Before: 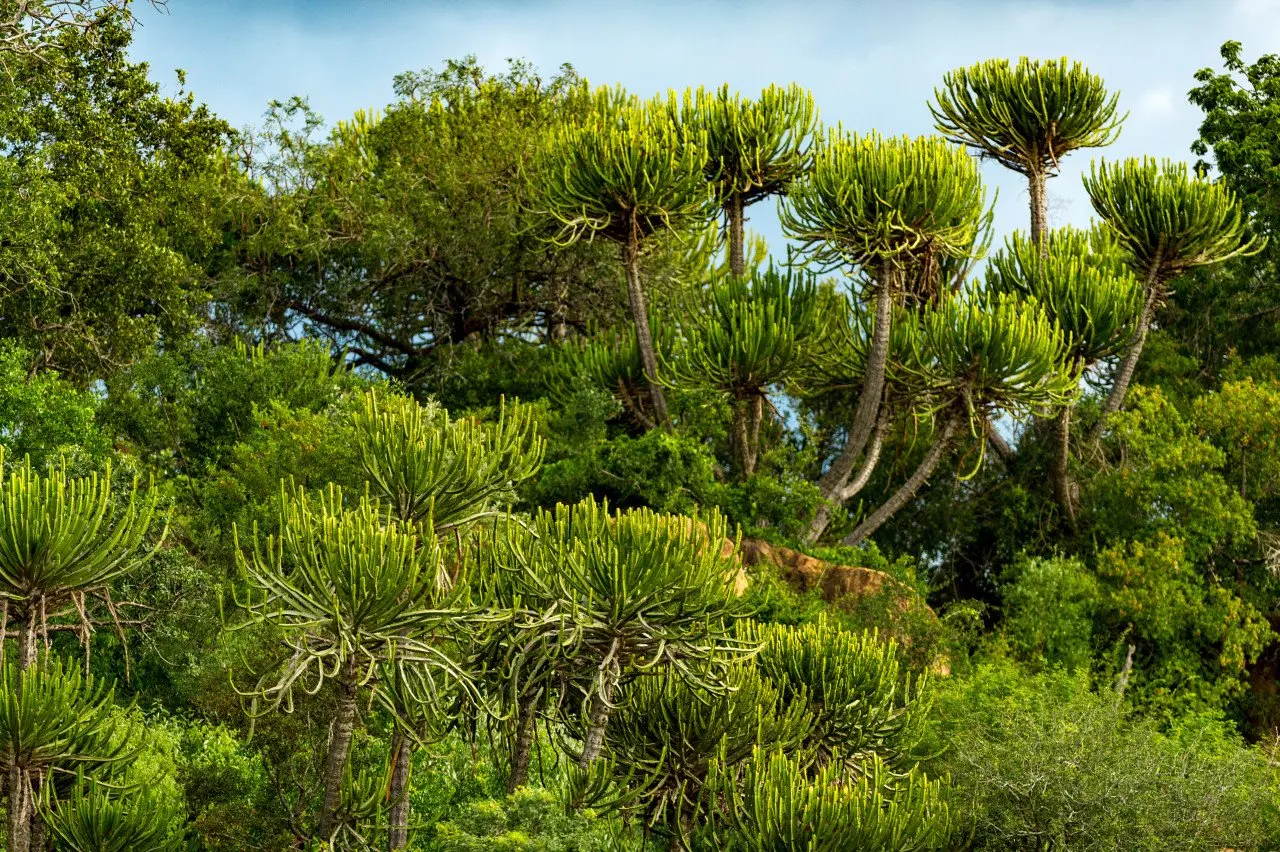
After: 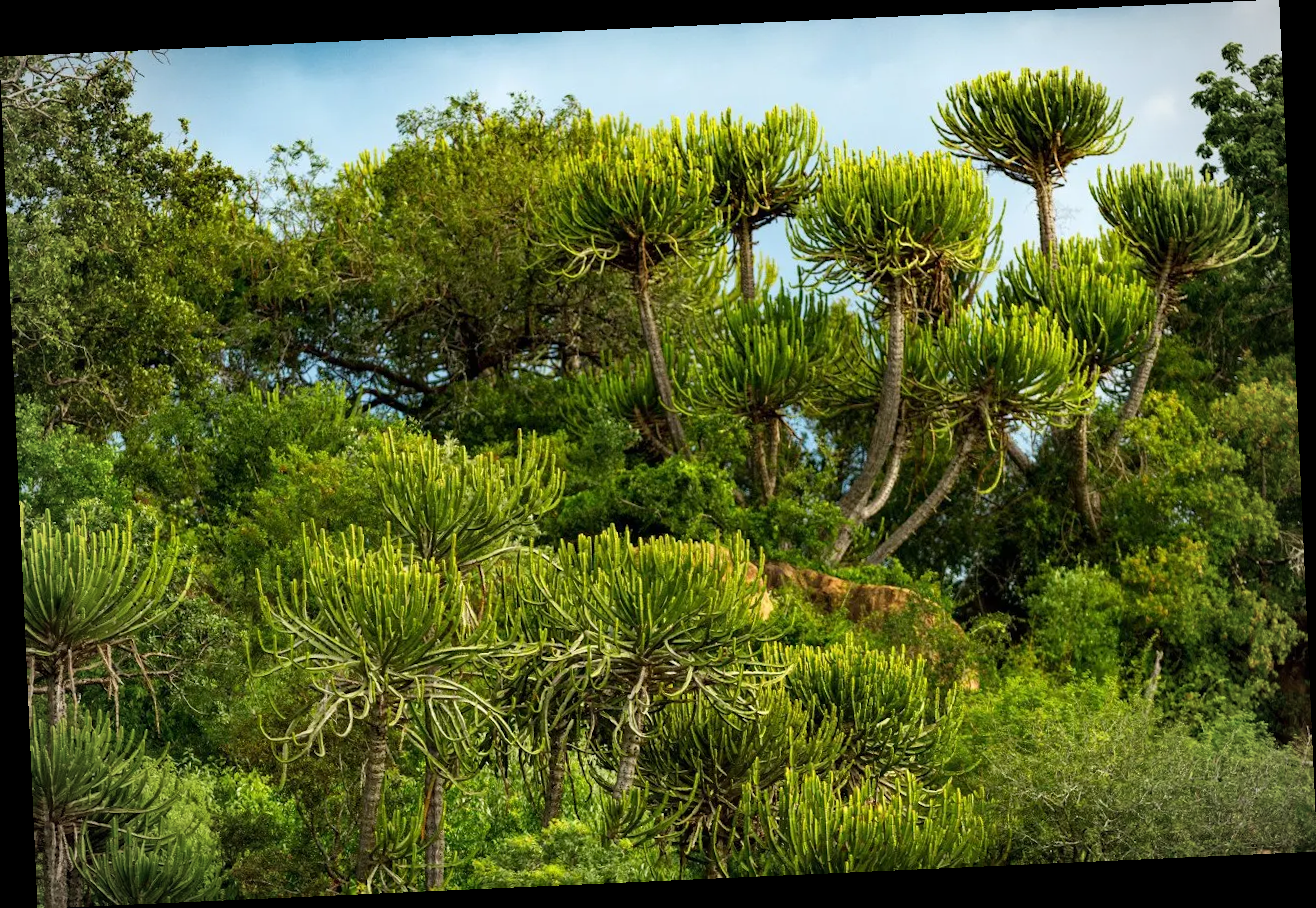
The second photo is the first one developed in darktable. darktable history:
rotate and perspective: rotation -2.56°, automatic cropping off
vignetting: unbound false
